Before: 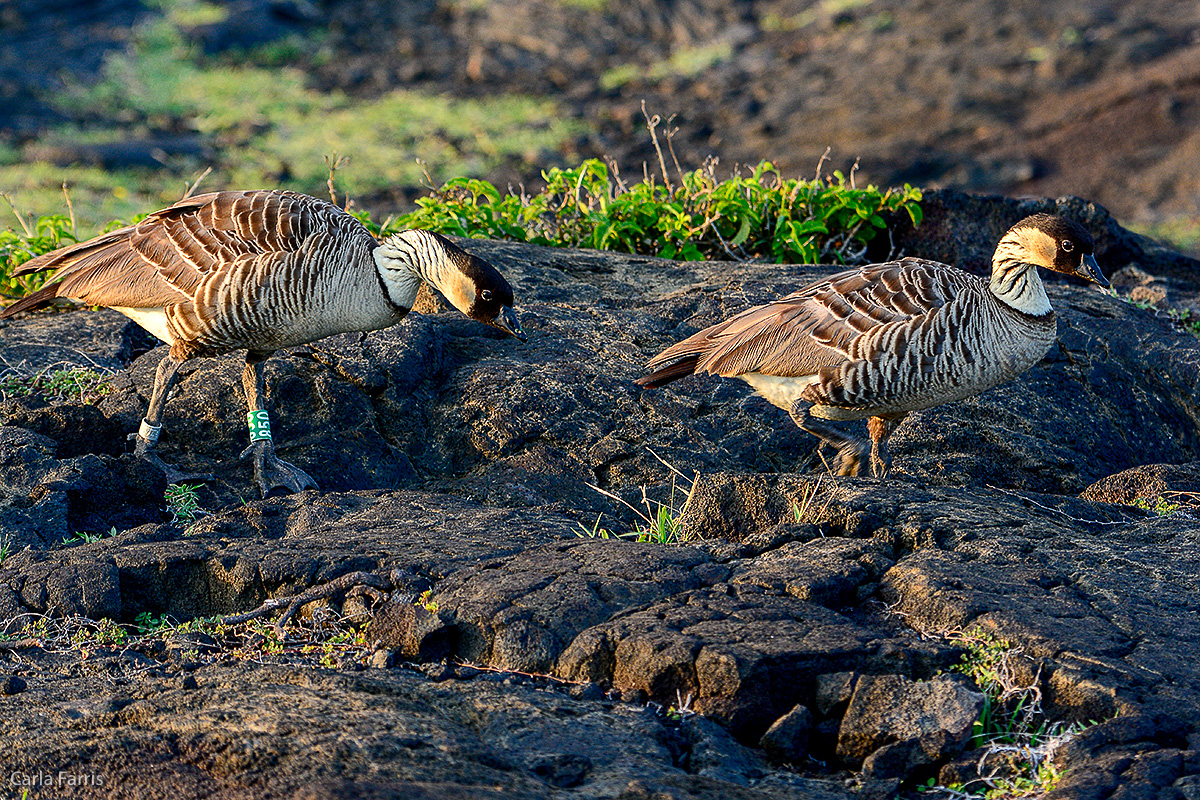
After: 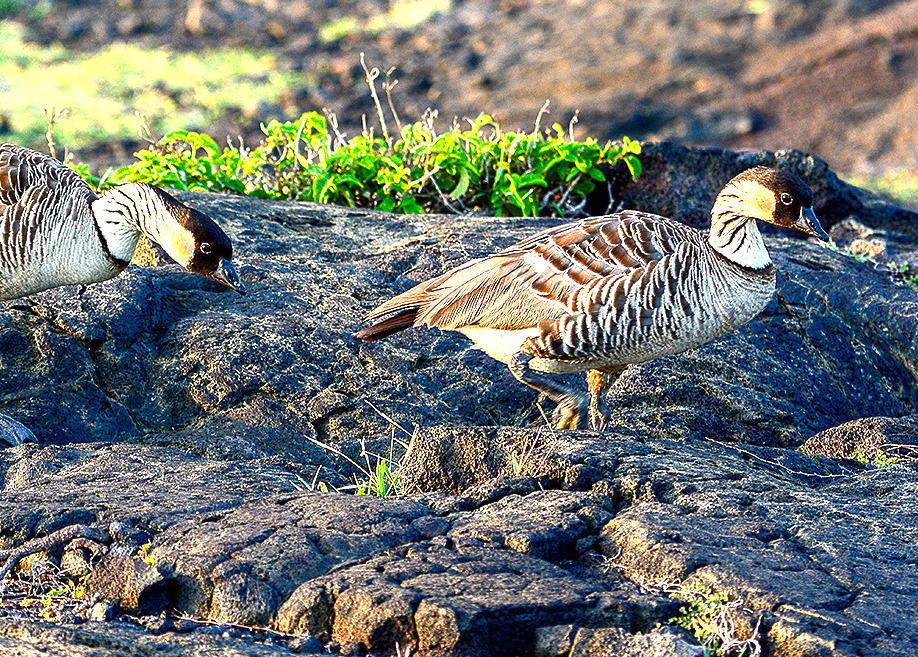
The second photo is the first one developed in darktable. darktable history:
crop: left 23.466%, top 5.912%, bottom 11.874%
exposure: black level correction 0, exposure 1.442 EV, compensate exposure bias true, compensate highlight preservation false
